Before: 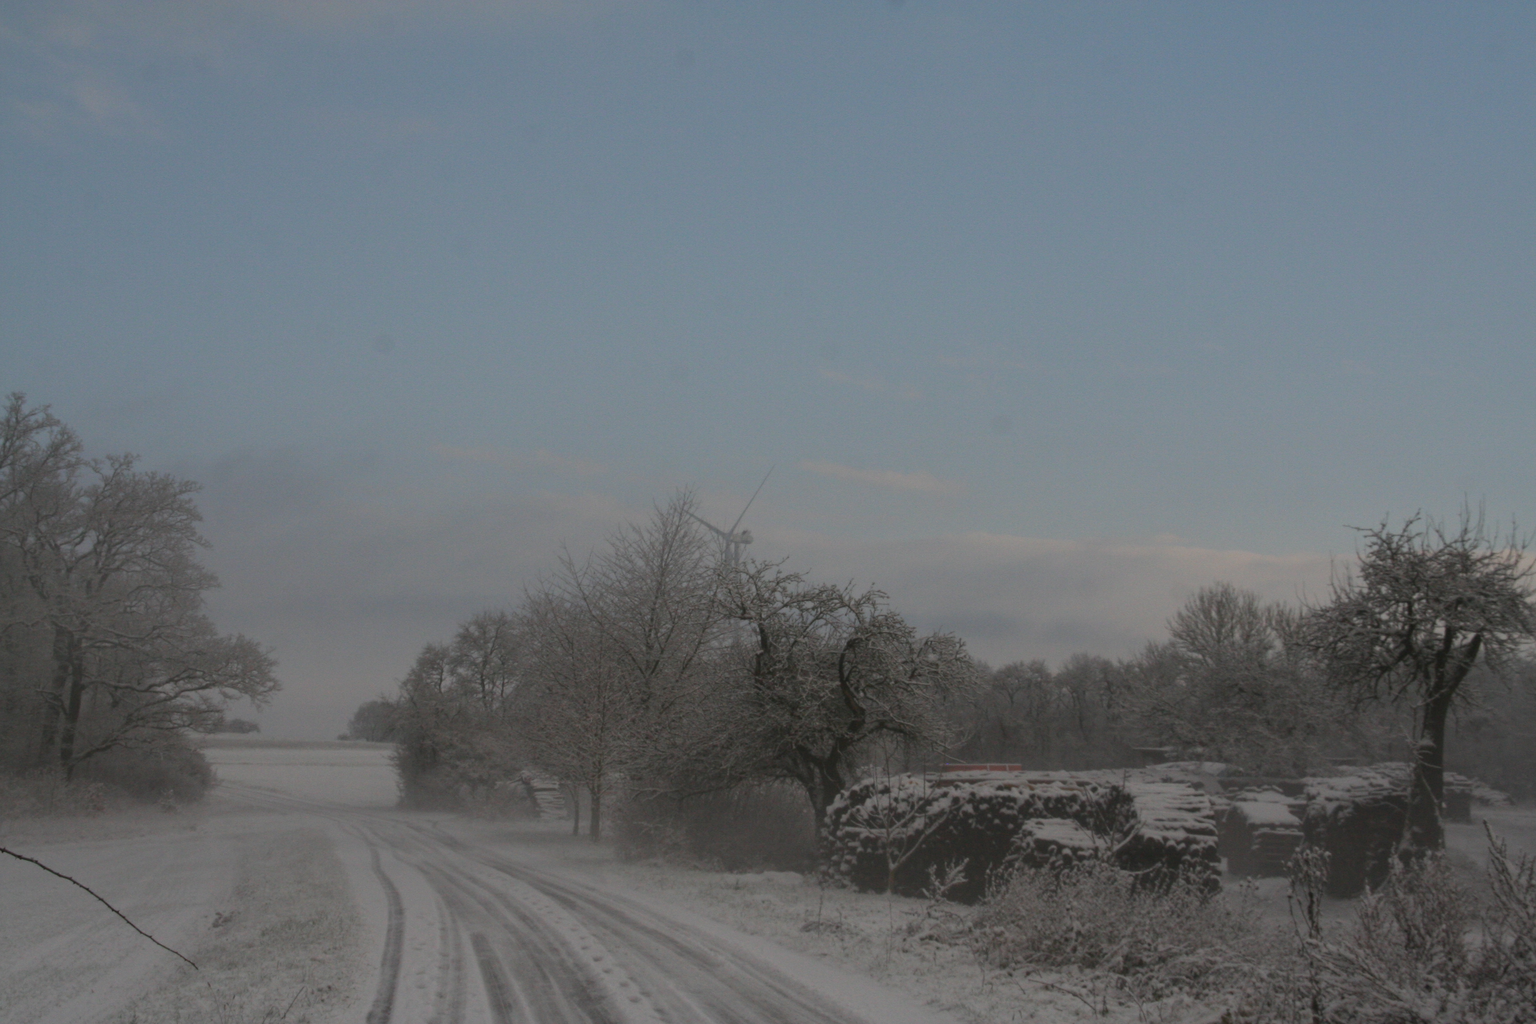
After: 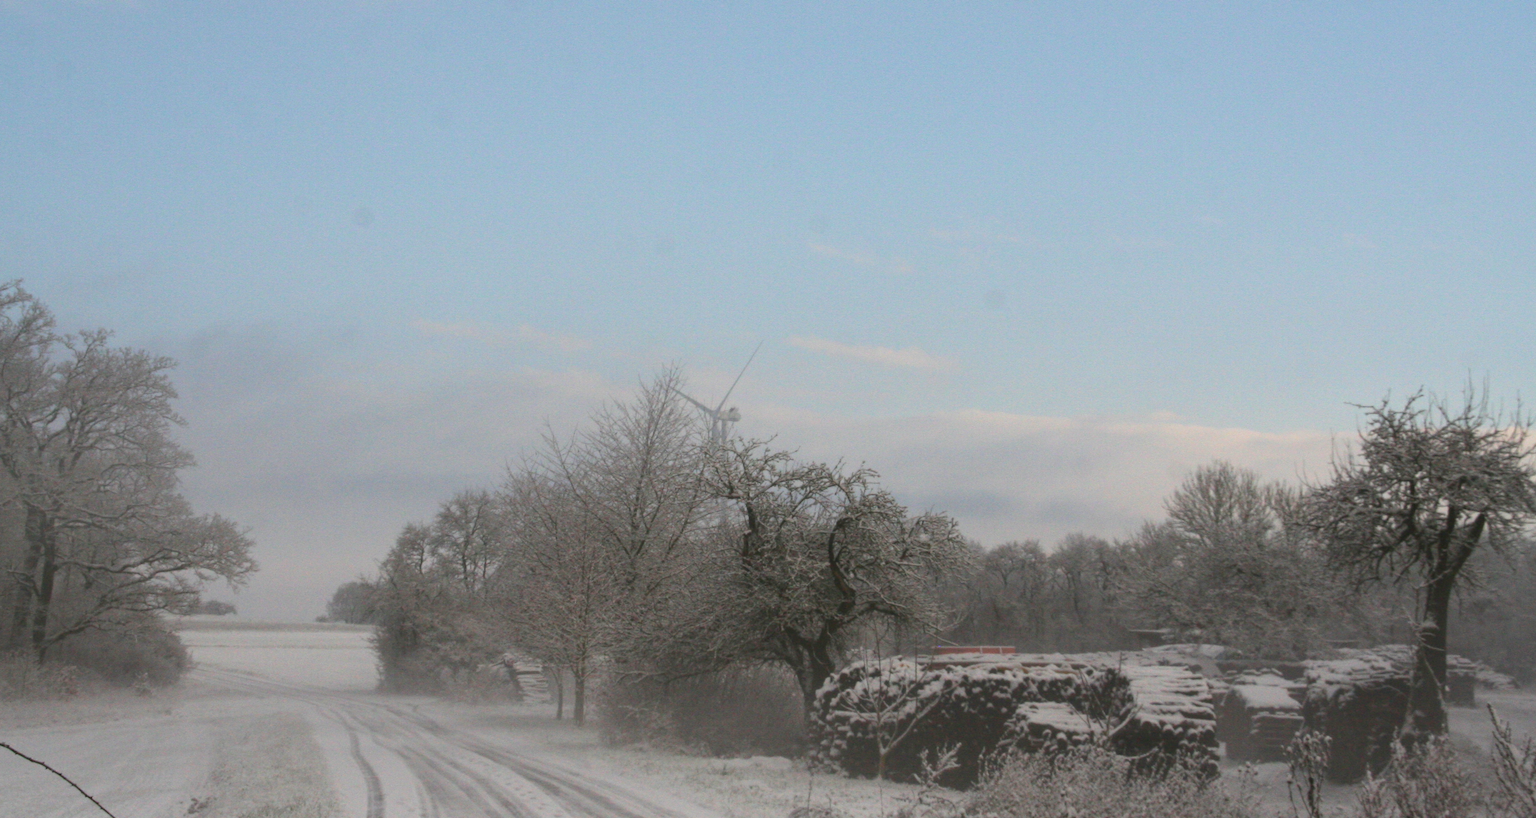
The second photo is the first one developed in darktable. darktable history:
contrast brightness saturation: contrast 0.136
exposure: black level correction 0, exposure 0.889 EV, compensate highlight preservation false
velvia: strength 24.66%
crop and rotate: left 1.9%, top 12.909%, right 0.297%, bottom 8.913%
